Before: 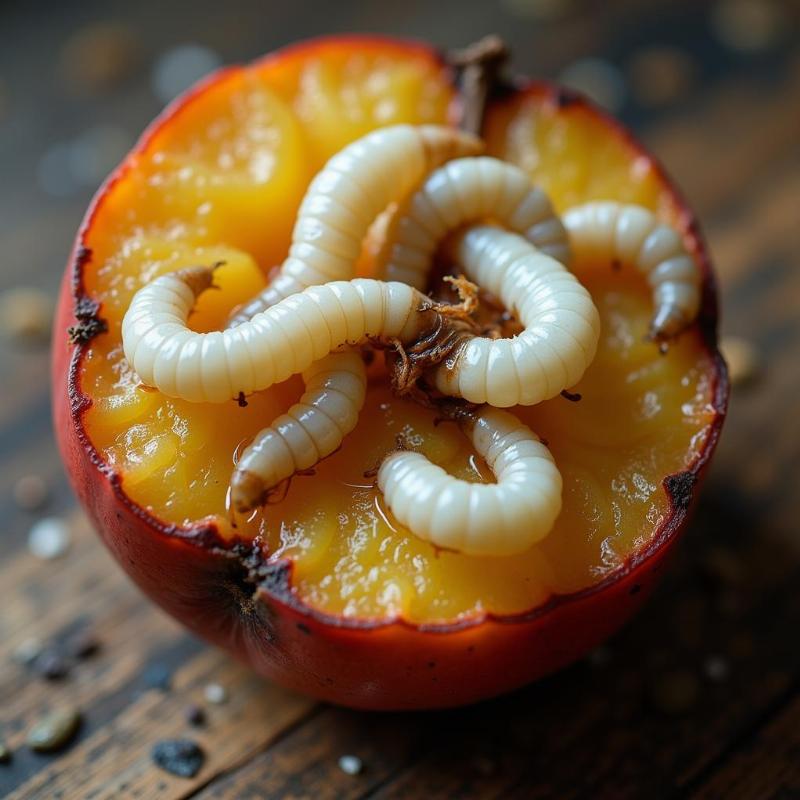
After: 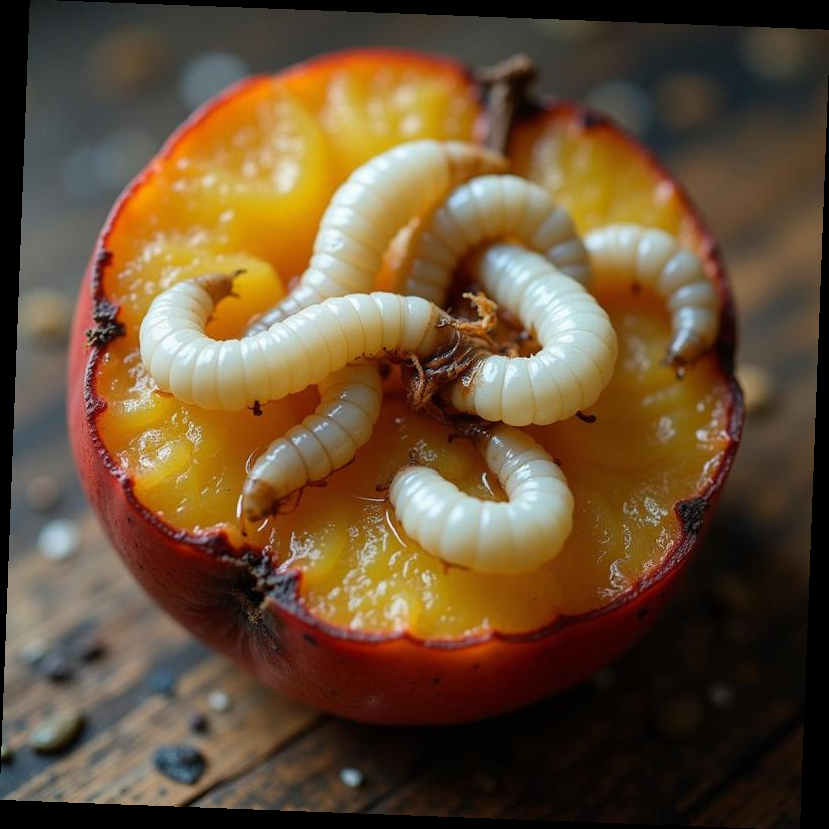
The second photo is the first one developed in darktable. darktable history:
rotate and perspective: rotation 2.17°, automatic cropping off
